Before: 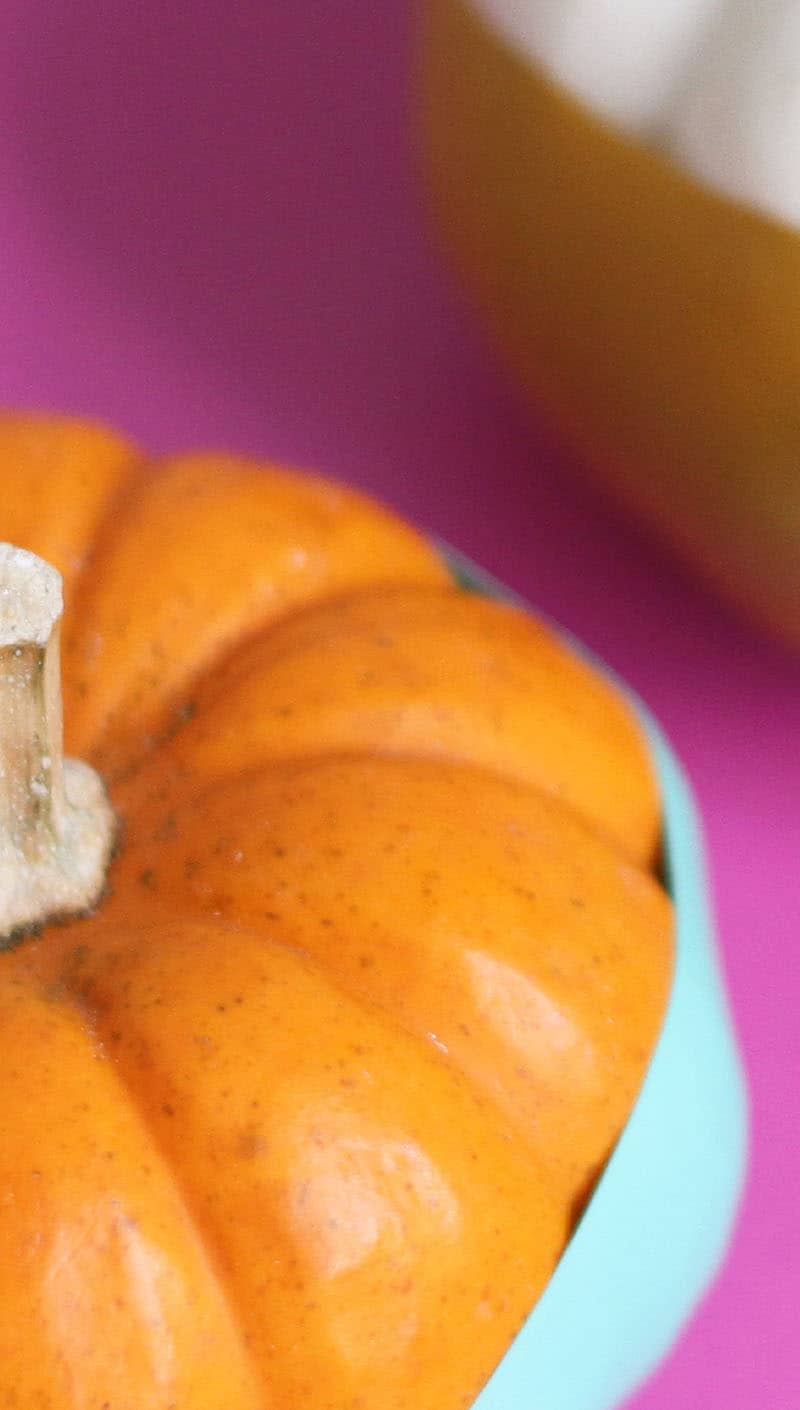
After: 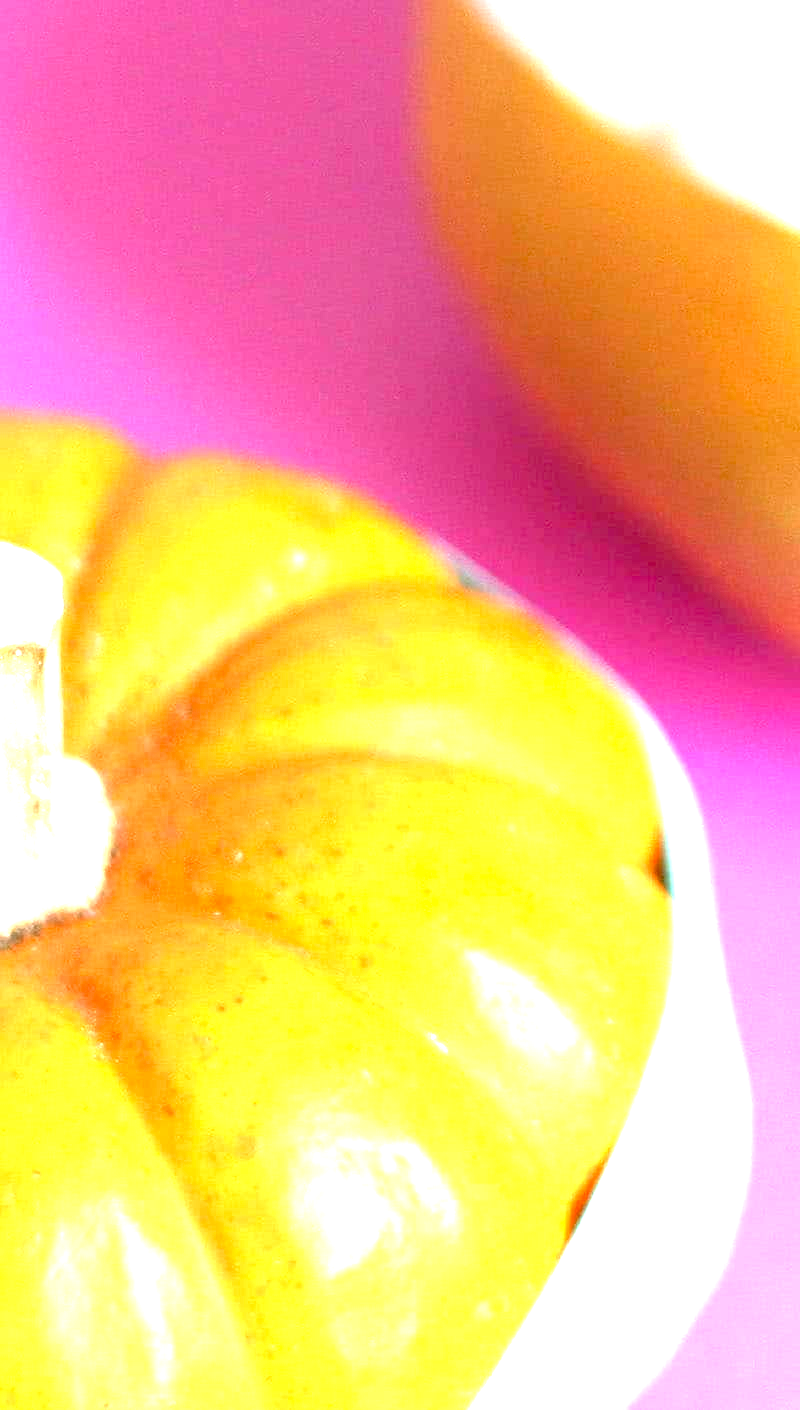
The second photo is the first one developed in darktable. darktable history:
exposure: black level correction 0.005, exposure 2.078 EV, compensate highlight preservation false
